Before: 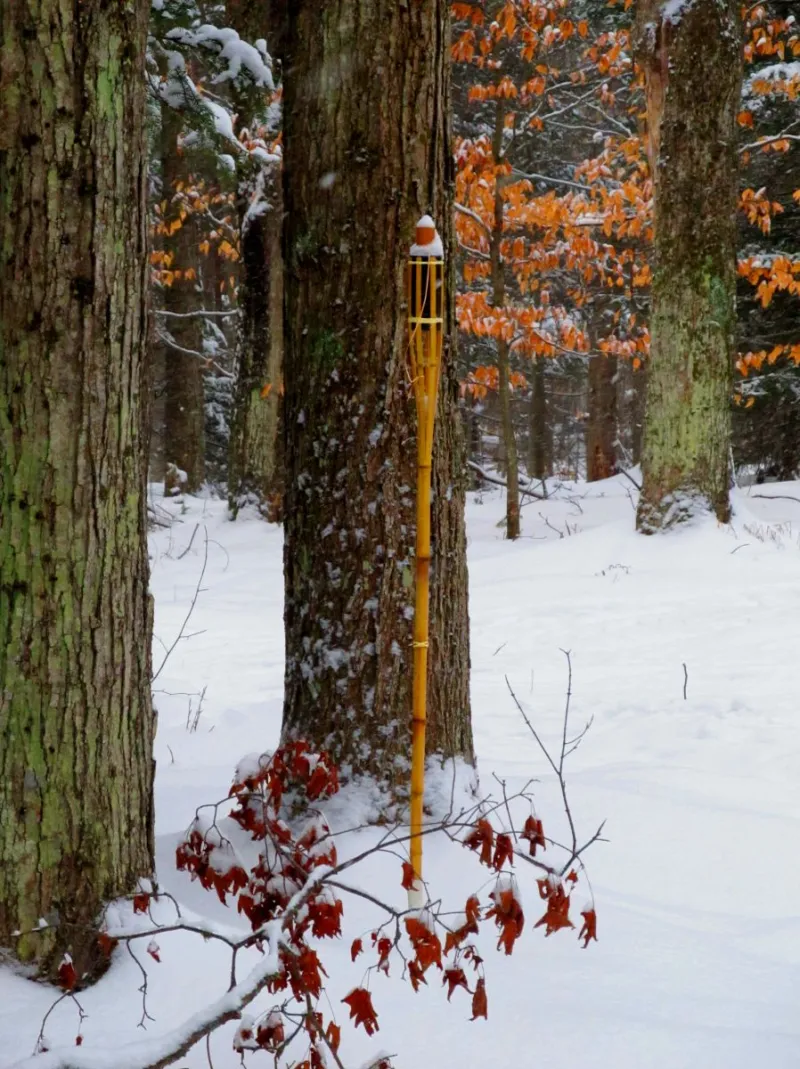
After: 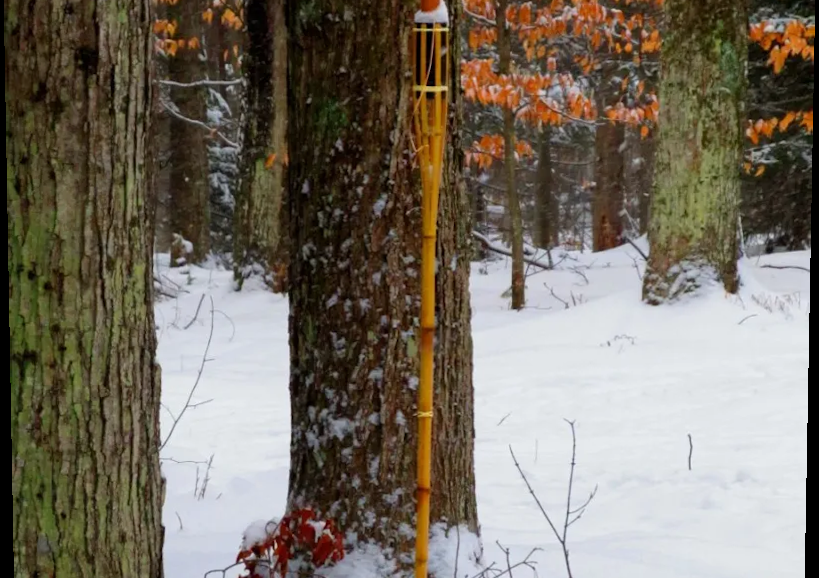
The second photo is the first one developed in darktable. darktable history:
crop and rotate: top 23.043%, bottom 23.437%
base curve: preserve colors none
rotate and perspective: lens shift (vertical) 0.048, lens shift (horizontal) -0.024, automatic cropping off
